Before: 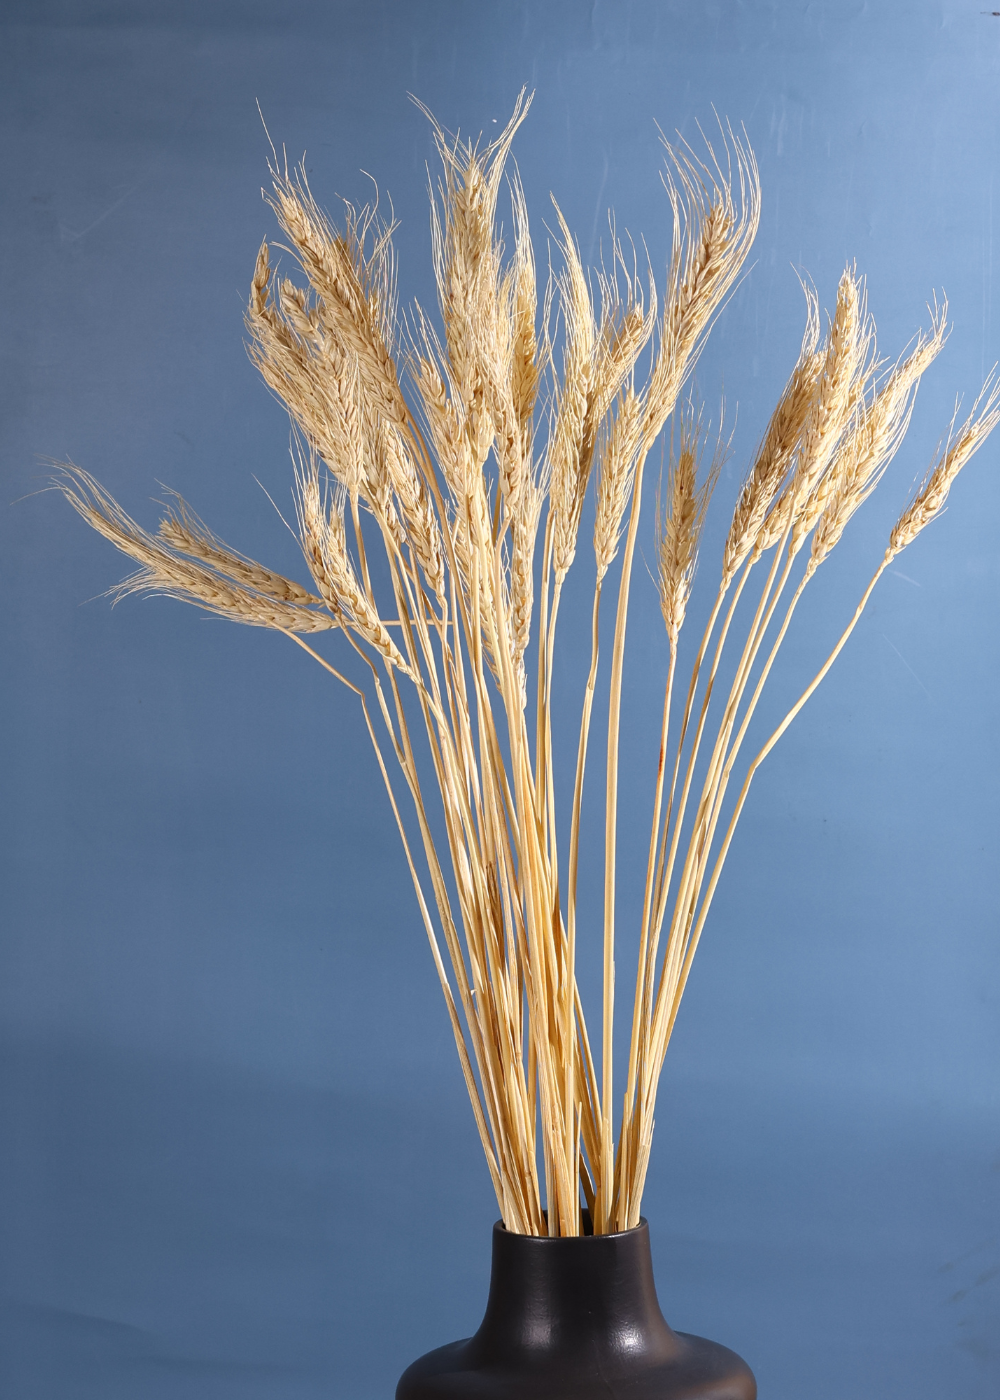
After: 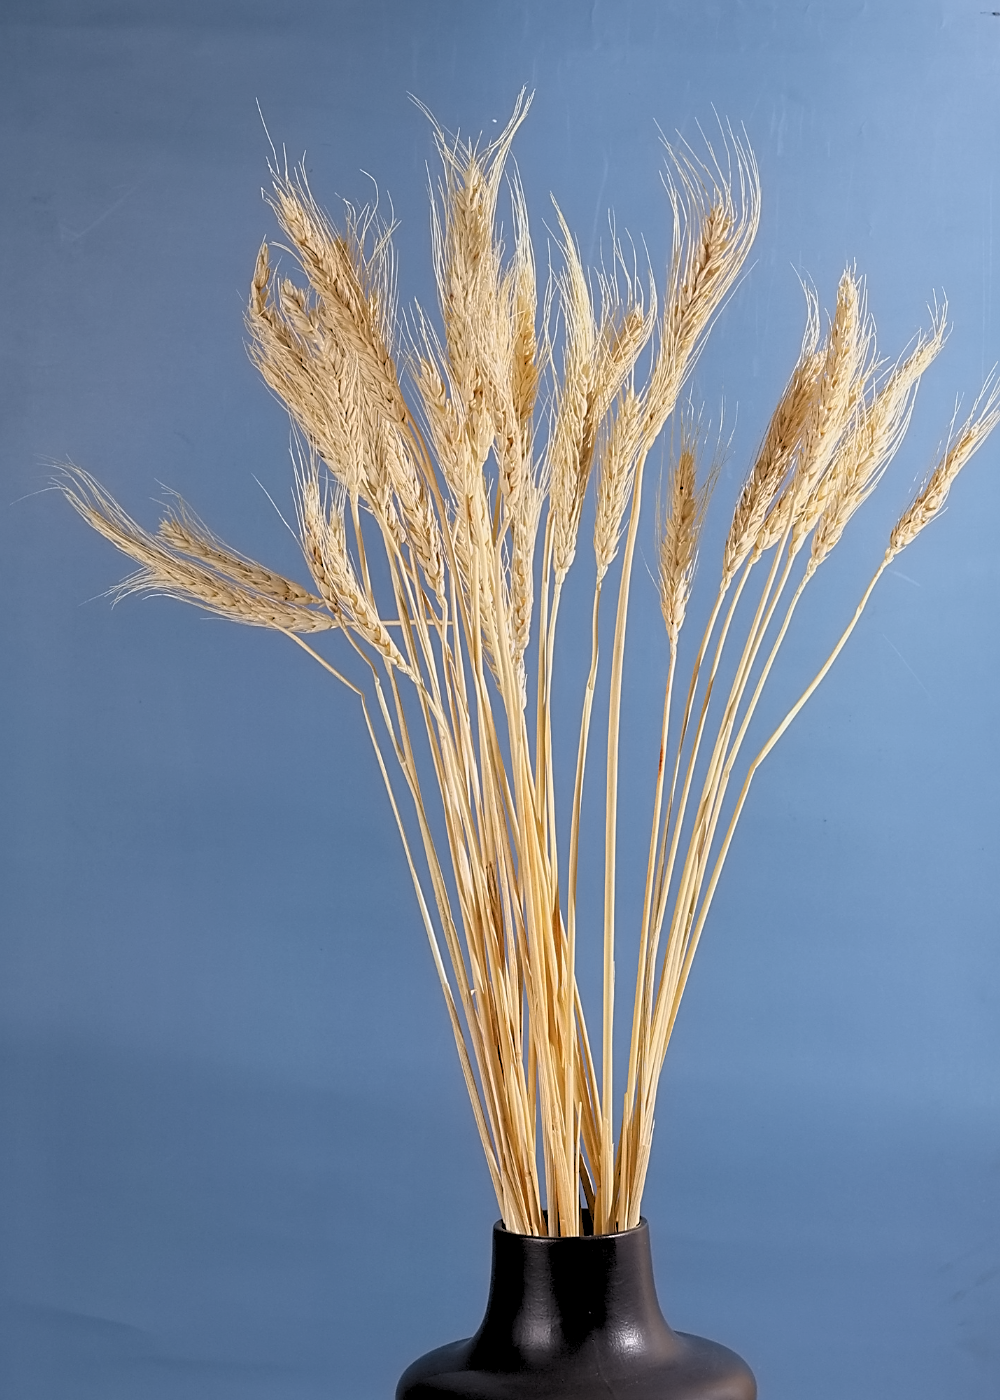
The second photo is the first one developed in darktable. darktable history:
sharpen: on, module defaults
contrast equalizer: y [[0.5 ×6], [0.5 ×6], [0.5 ×6], [0 ×6], [0, 0.039, 0.251, 0.29, 0.293, 0.292]]
rgb levels: preserve colors sum RGB, levels [[0.038, 0.433, 0.934], [0, 0.5, 1], [0, 0.5, 1]]
